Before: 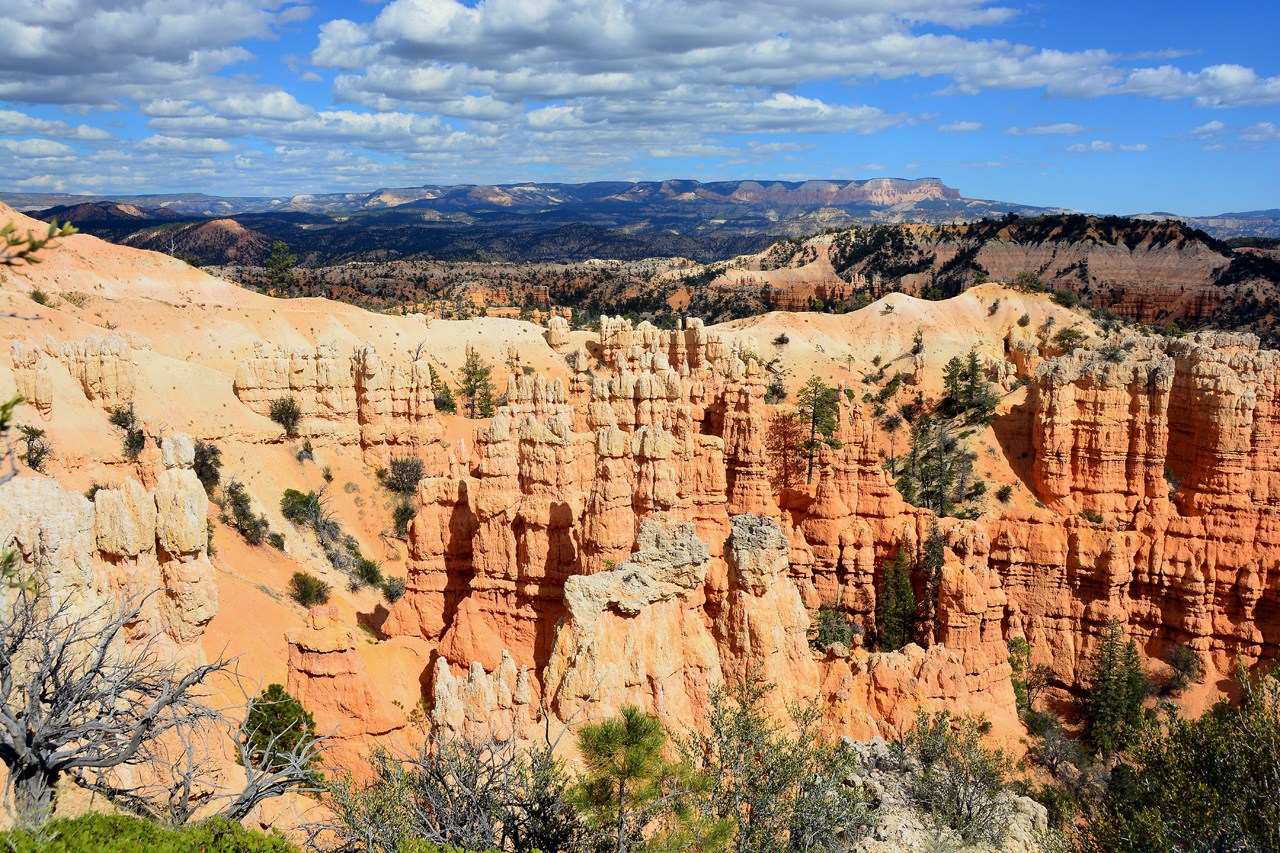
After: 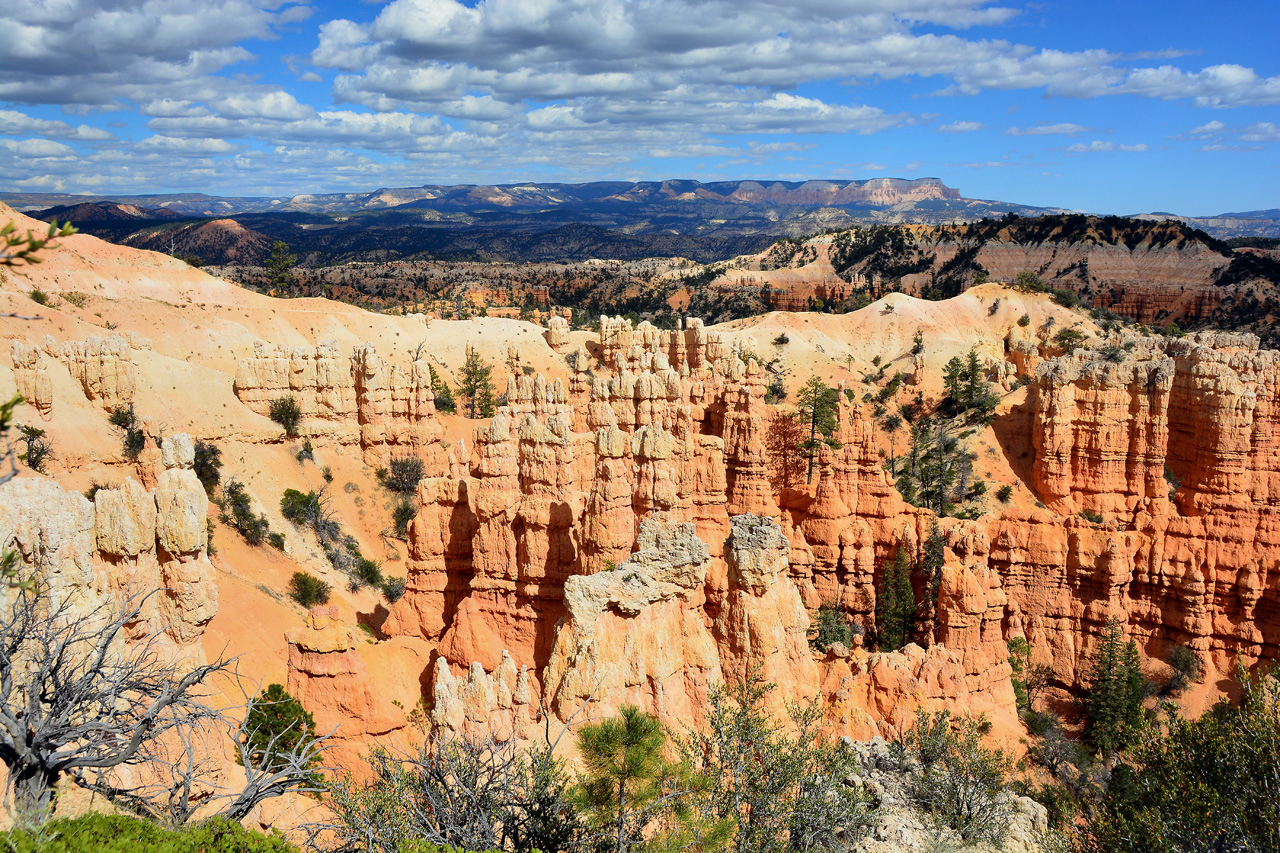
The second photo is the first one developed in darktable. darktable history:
shadows and highlights: shadows 12.2, white point adjustment 1.19, soften with gaussian
exposure: compensate highlight preservation false
